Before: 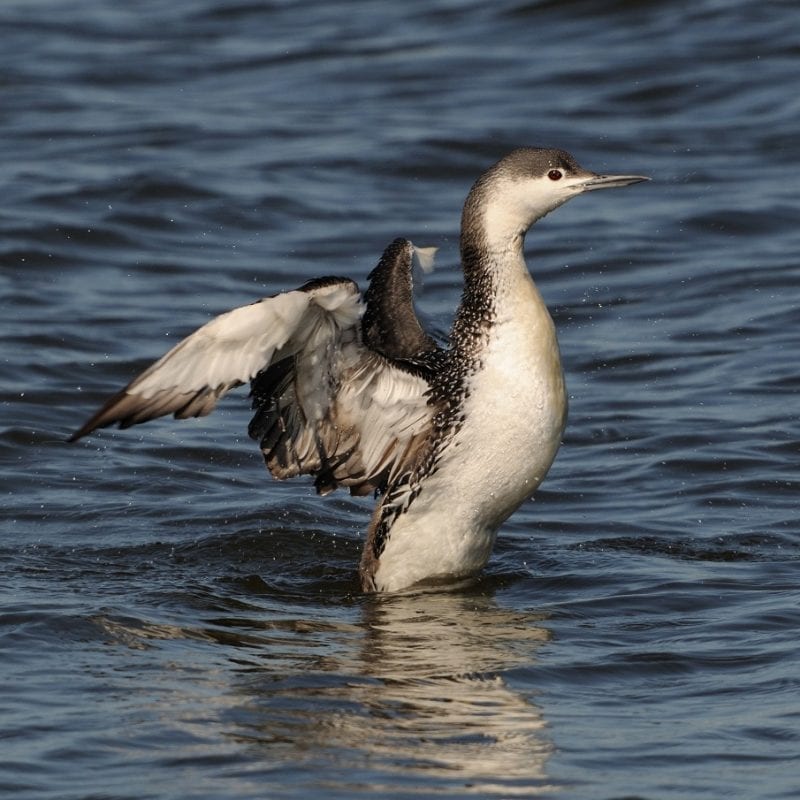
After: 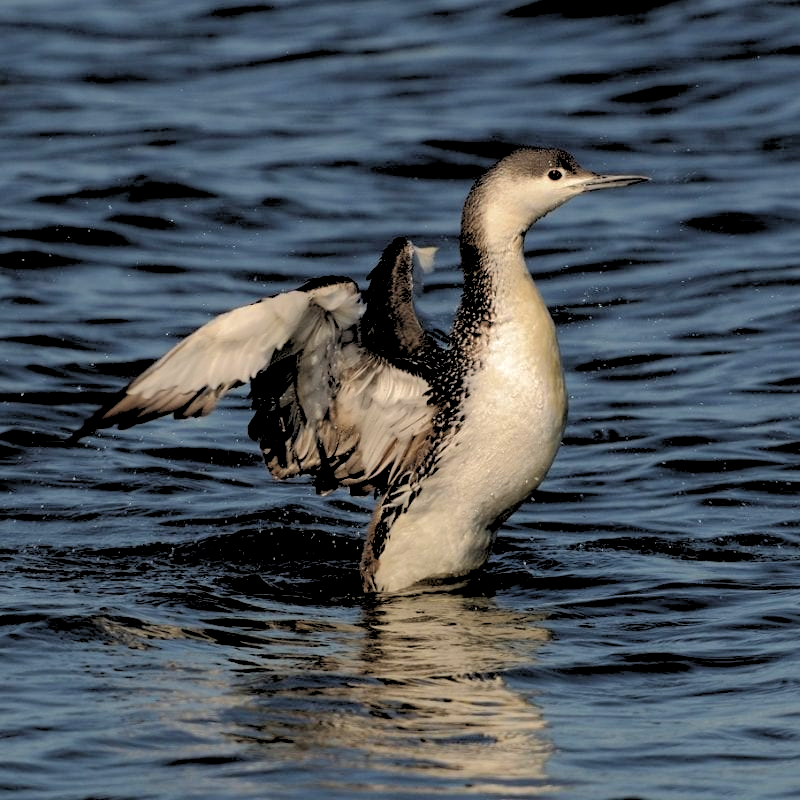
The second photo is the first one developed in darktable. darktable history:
velvia: on, module defaults
rgb levels: levels [[0.029, 0.461, 0.922], [0, 0.5, 1], [0, 0.5, 1]]
shadows and highlights: shadows 40, highlights -60
